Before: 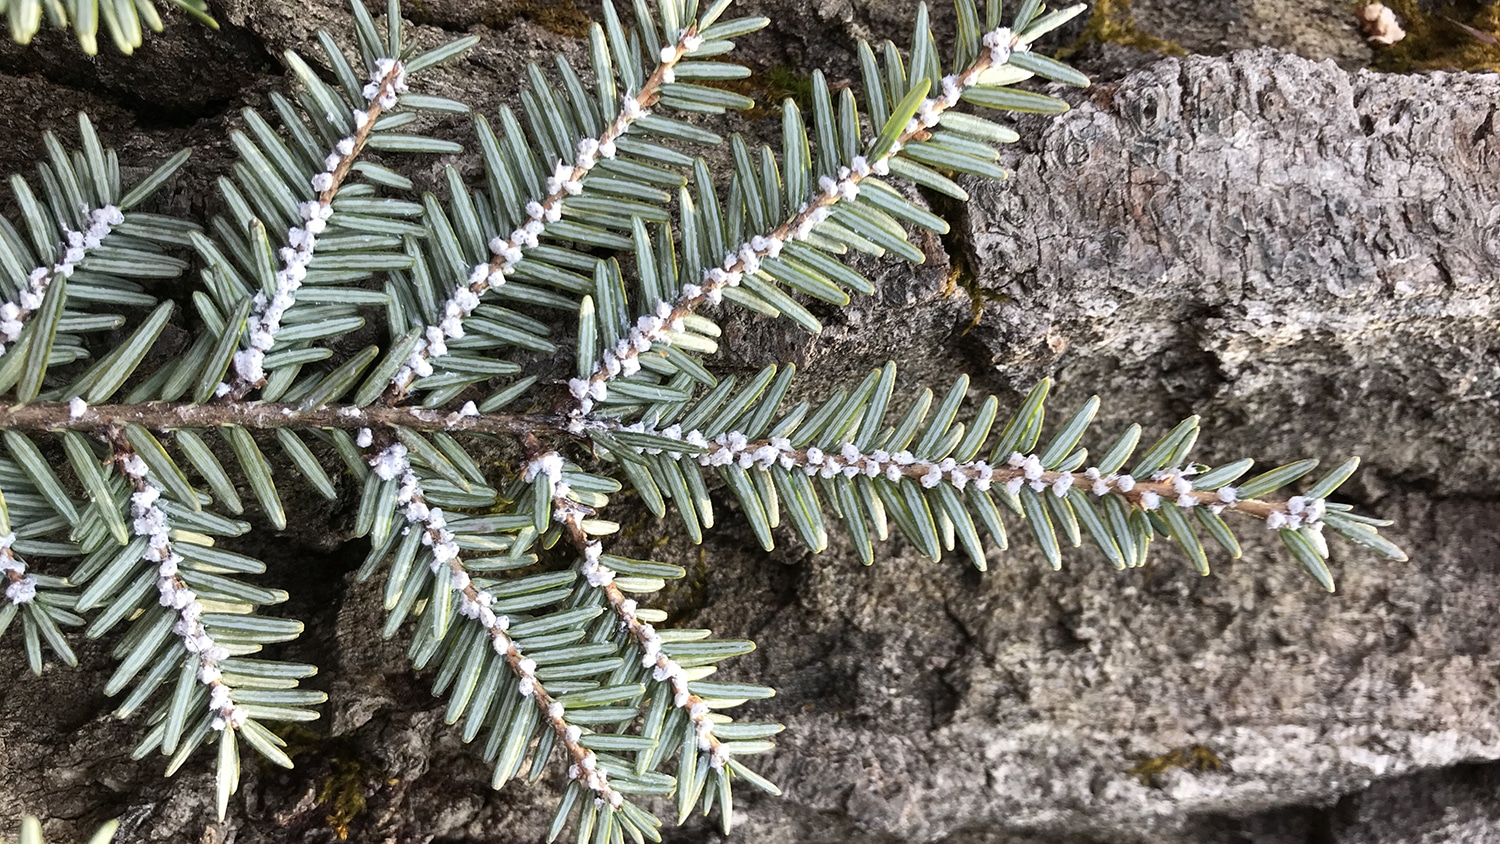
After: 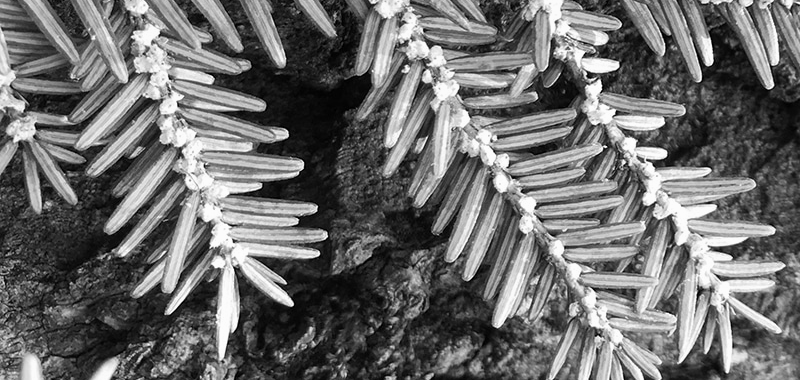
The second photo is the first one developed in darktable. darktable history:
monochrome: a -6.99, b 35.61, size 1.4
crop and rotate: top 54.778%, right 46.61%, bottom 0.159%
